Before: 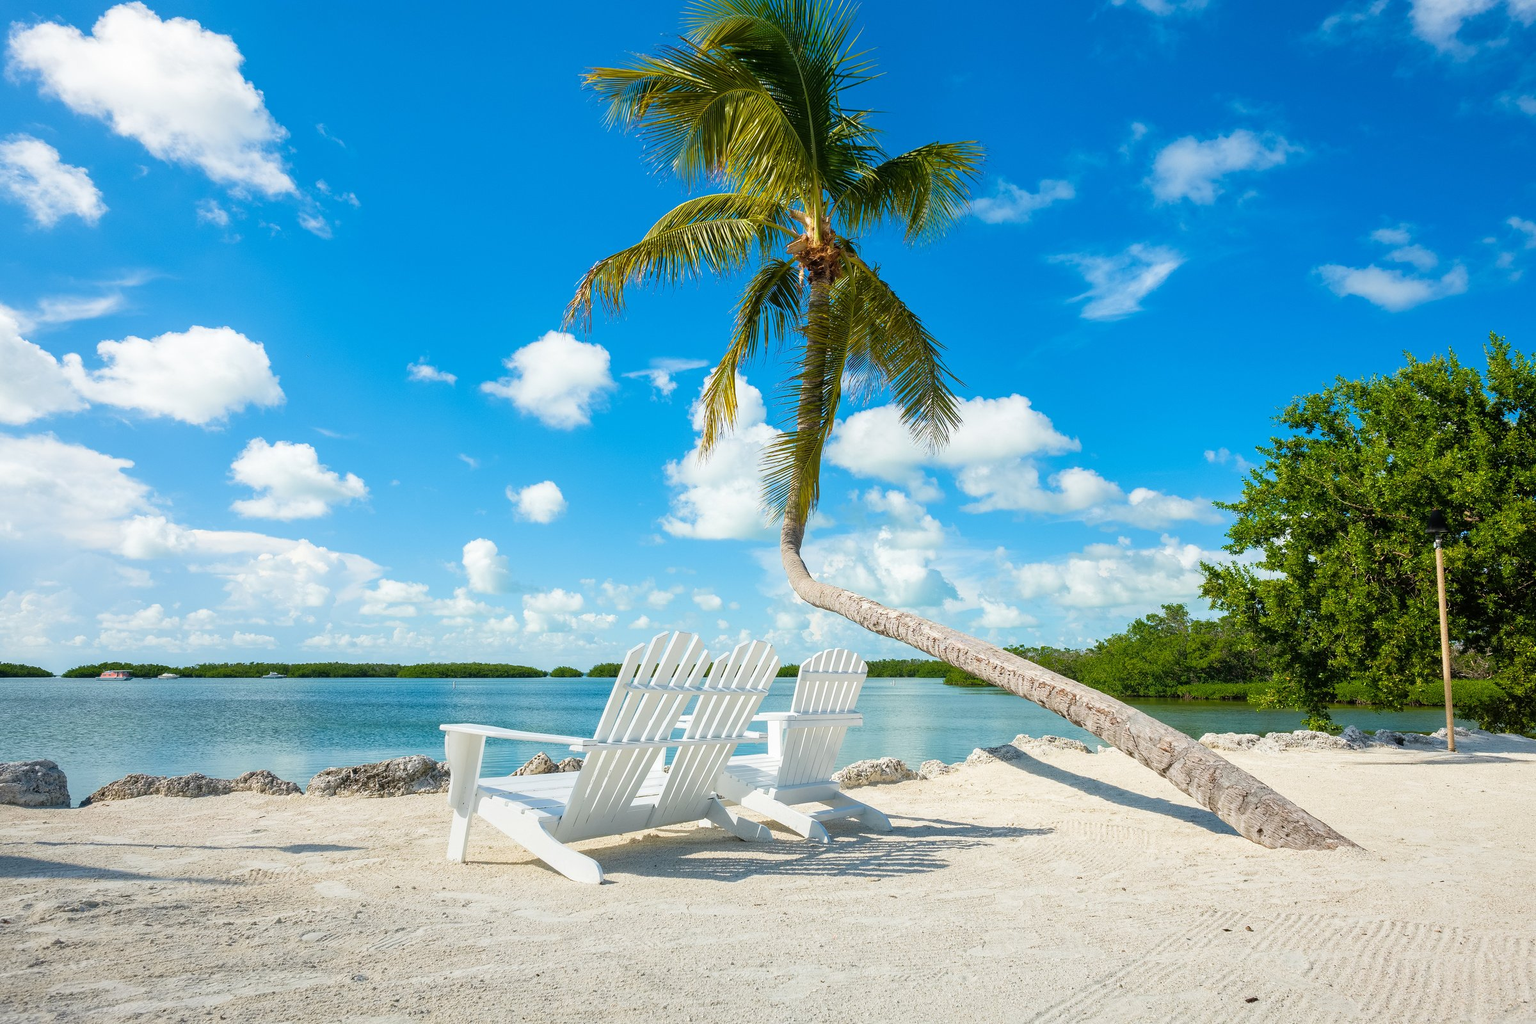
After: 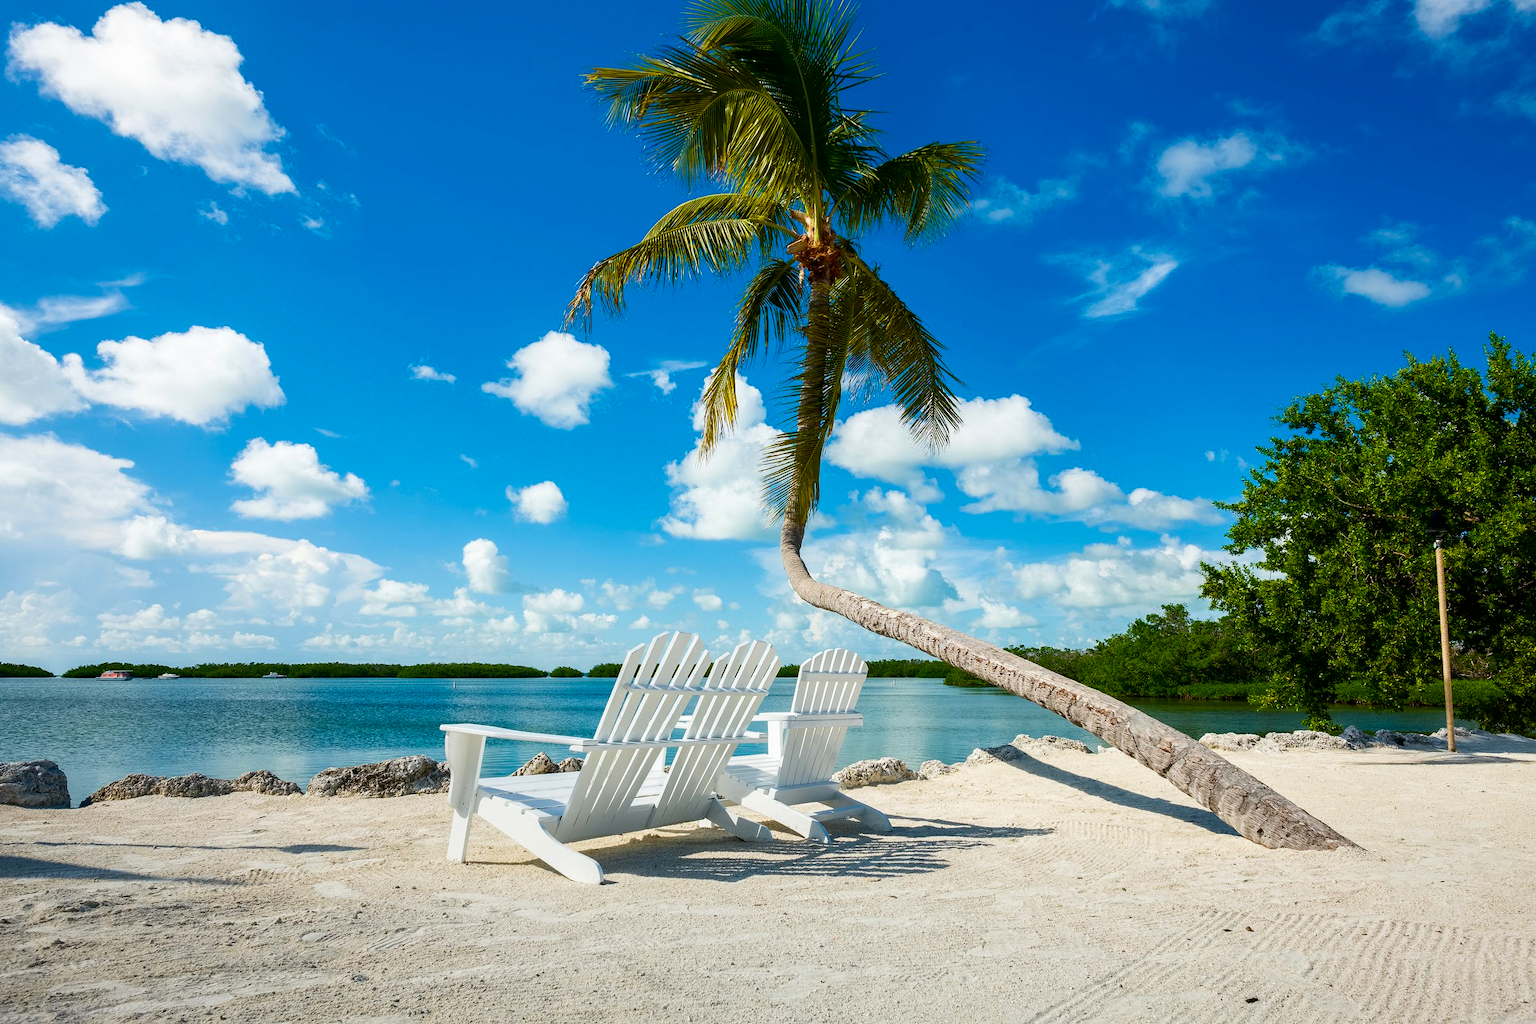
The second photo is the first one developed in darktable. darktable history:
contrast brightness saturation: contrast 0.129, brightness -0.223, saturation 0.147
